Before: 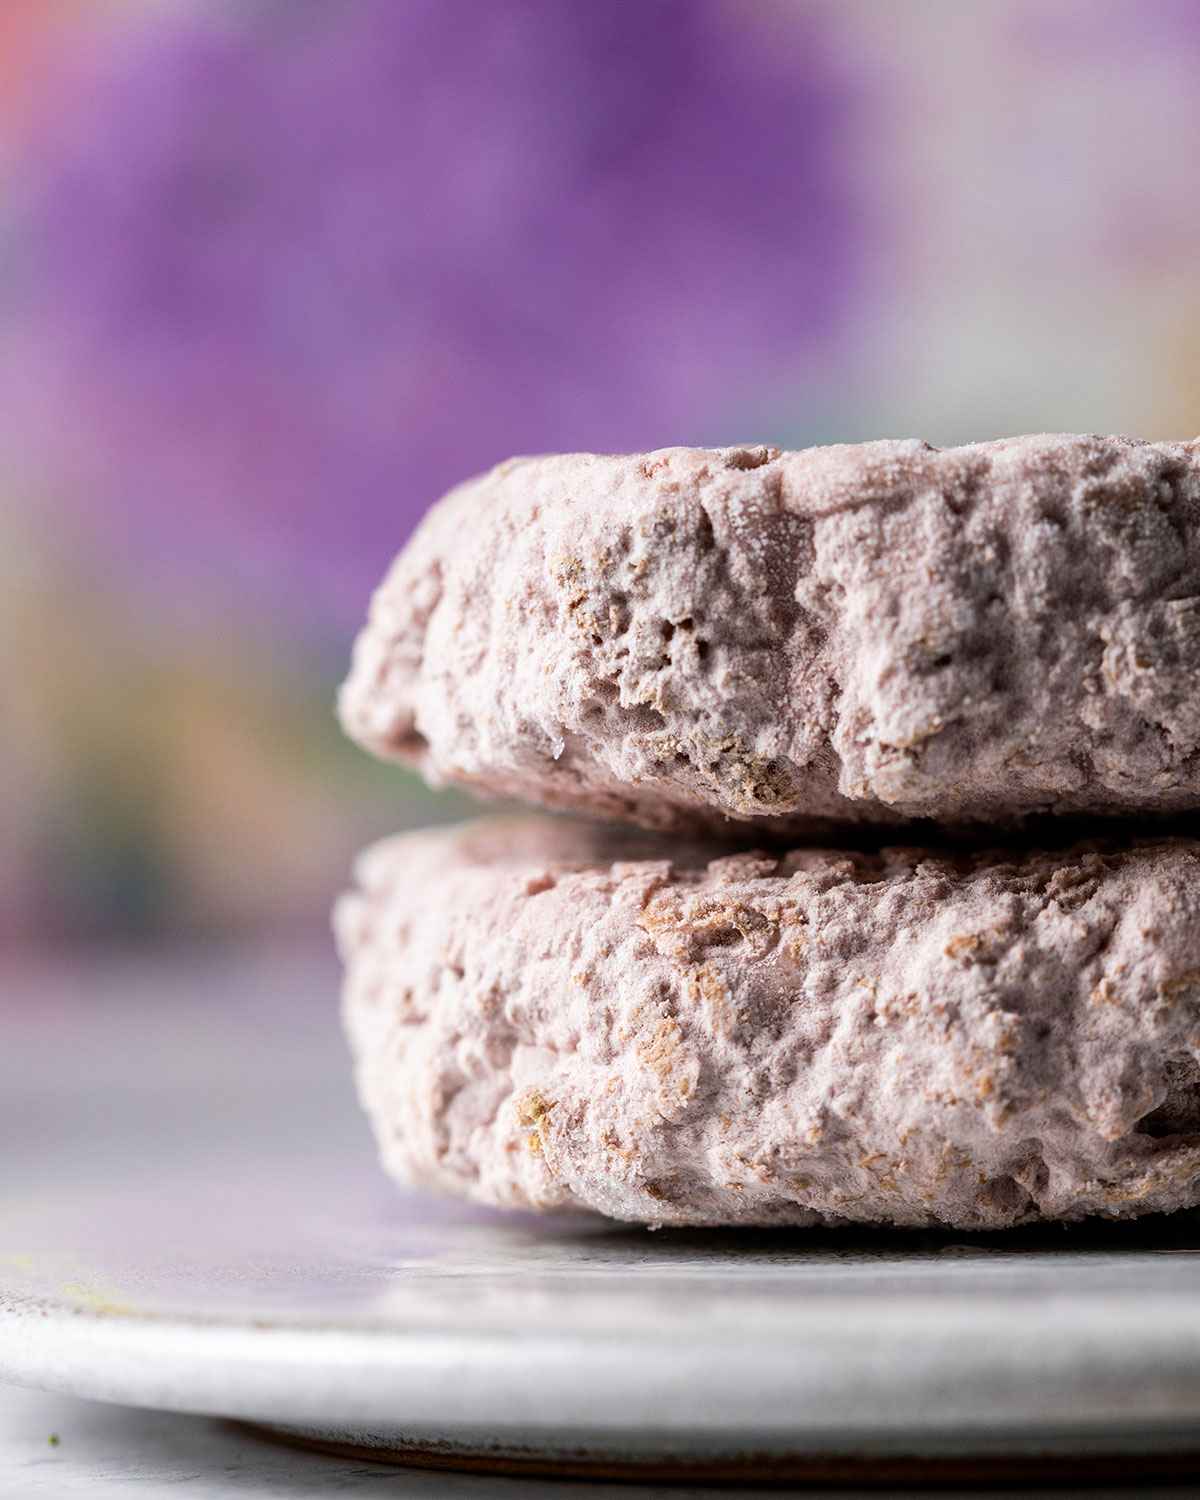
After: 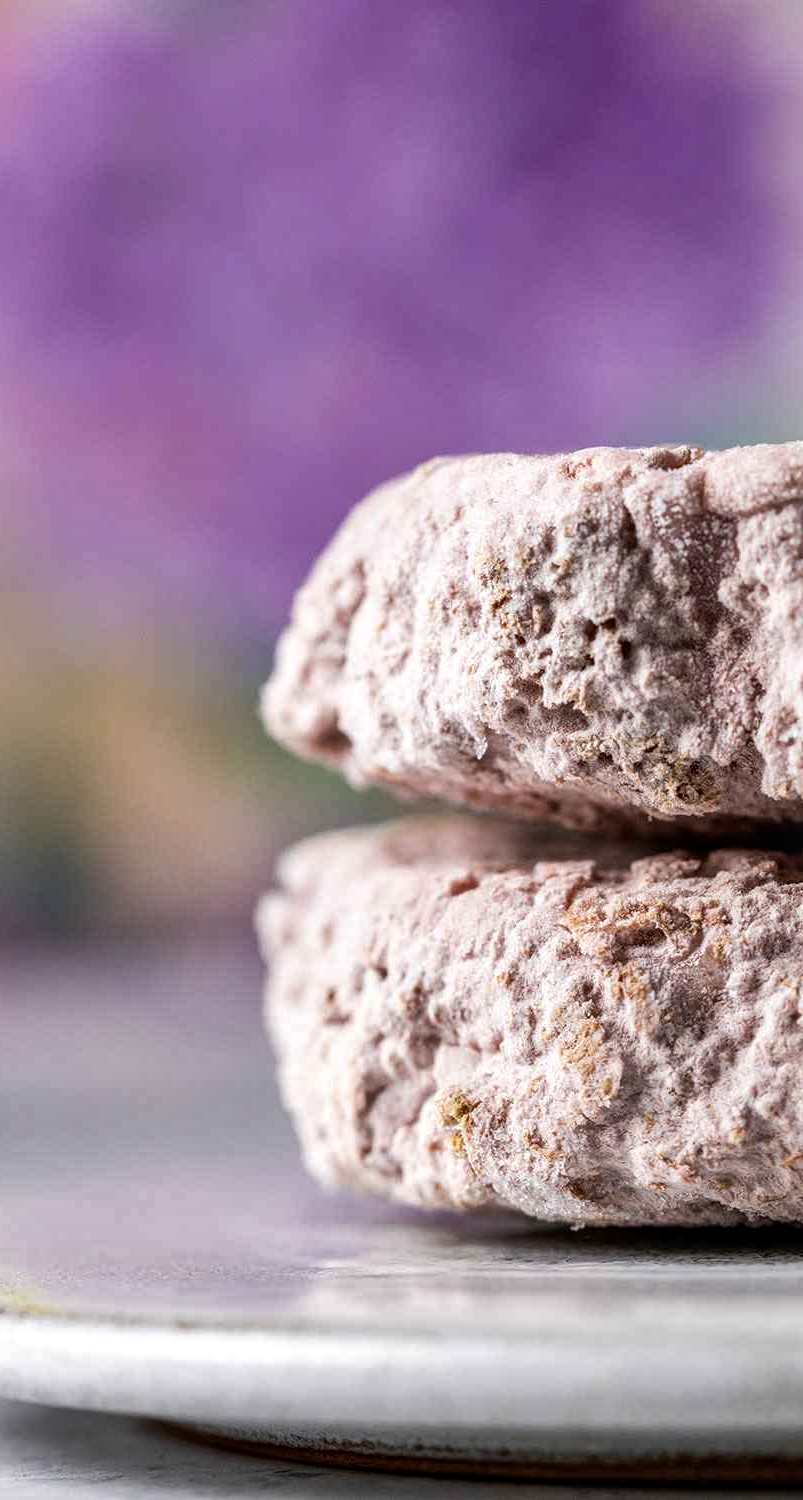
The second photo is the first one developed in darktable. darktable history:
shadows and highlights: low approximation 0.01, soften with gaussian
crop and rotate: left 6.477%, right 26.566%
local contrast: on, module defaults
contrast brightness saturation: contrast 0.078, saturation 0.021
